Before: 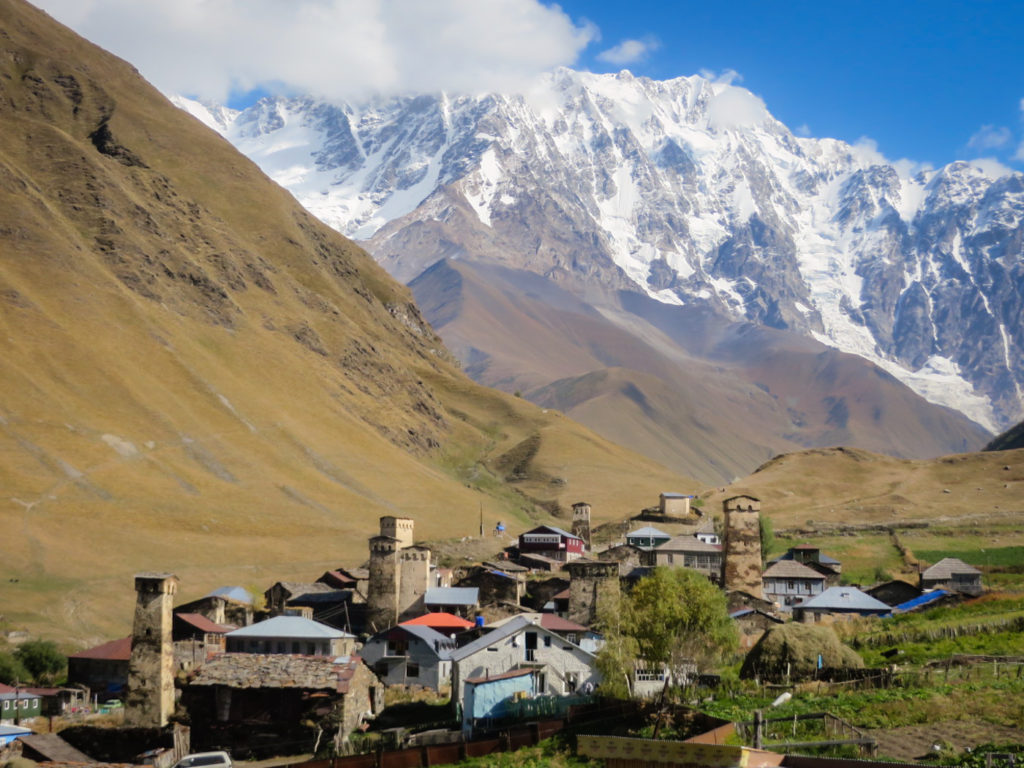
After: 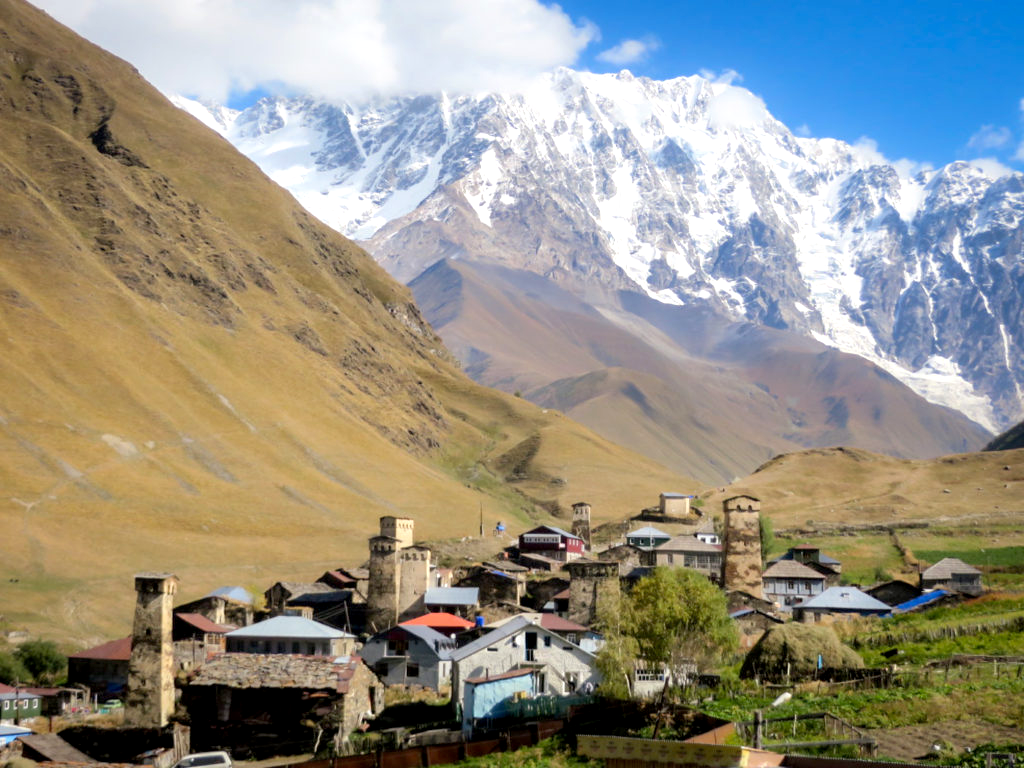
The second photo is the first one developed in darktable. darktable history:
exposure: black level correction 0.004, exposure 0.414 EV, compensate exposure bias true, compensate highlight preservation false
